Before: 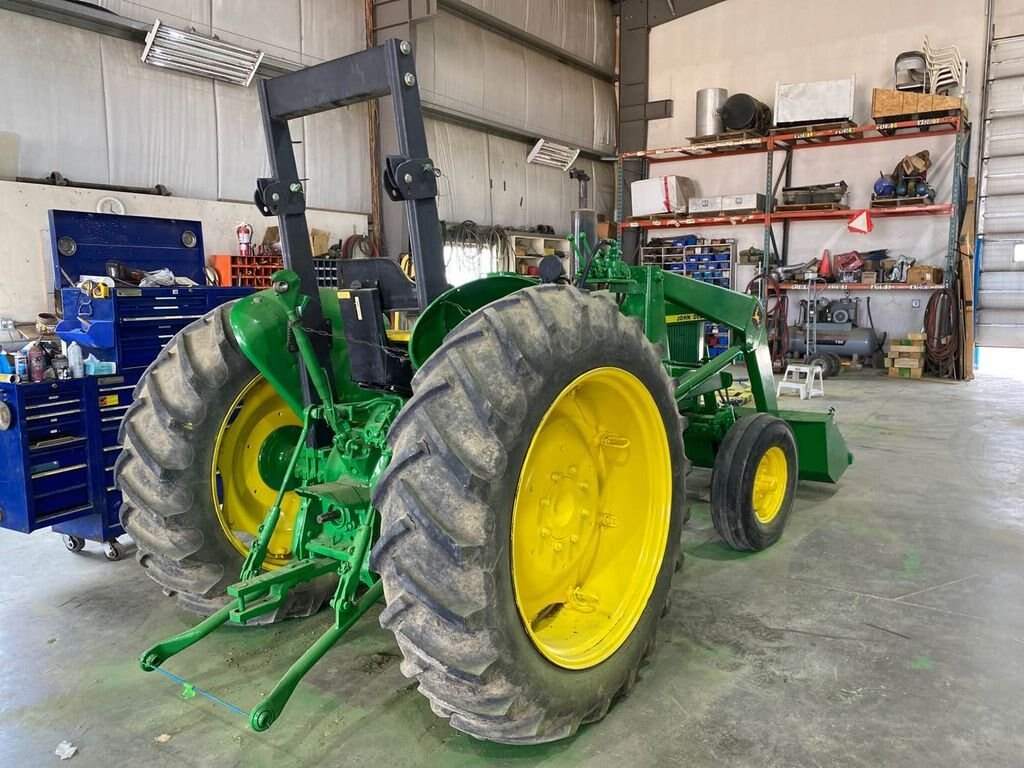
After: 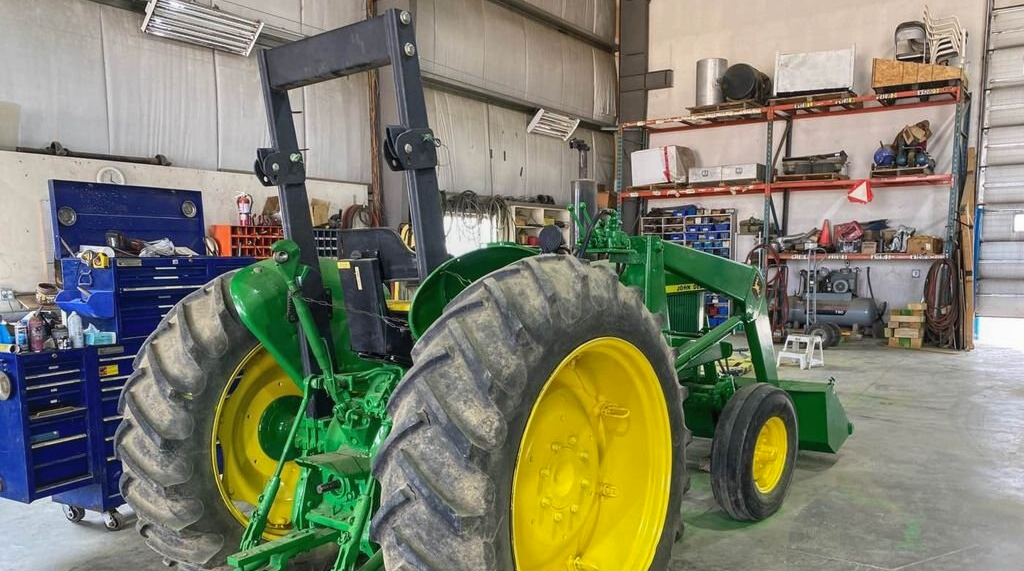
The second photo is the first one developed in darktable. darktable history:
crop: top 3.92%, bottom 21.612%
local contrast: detail 109%
